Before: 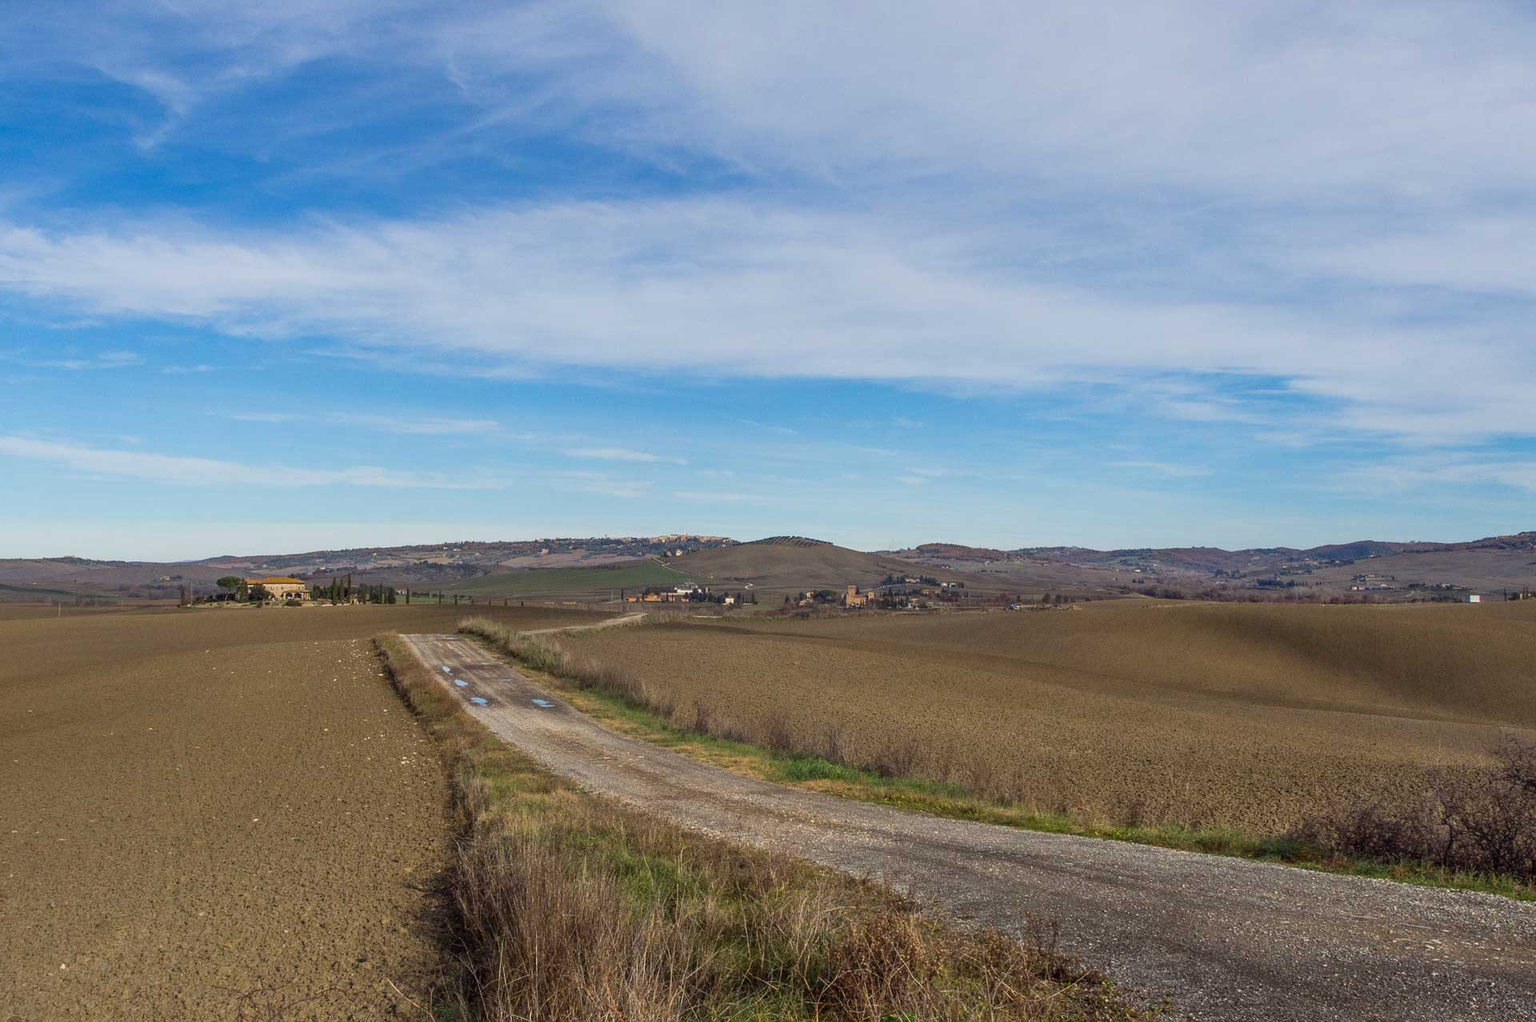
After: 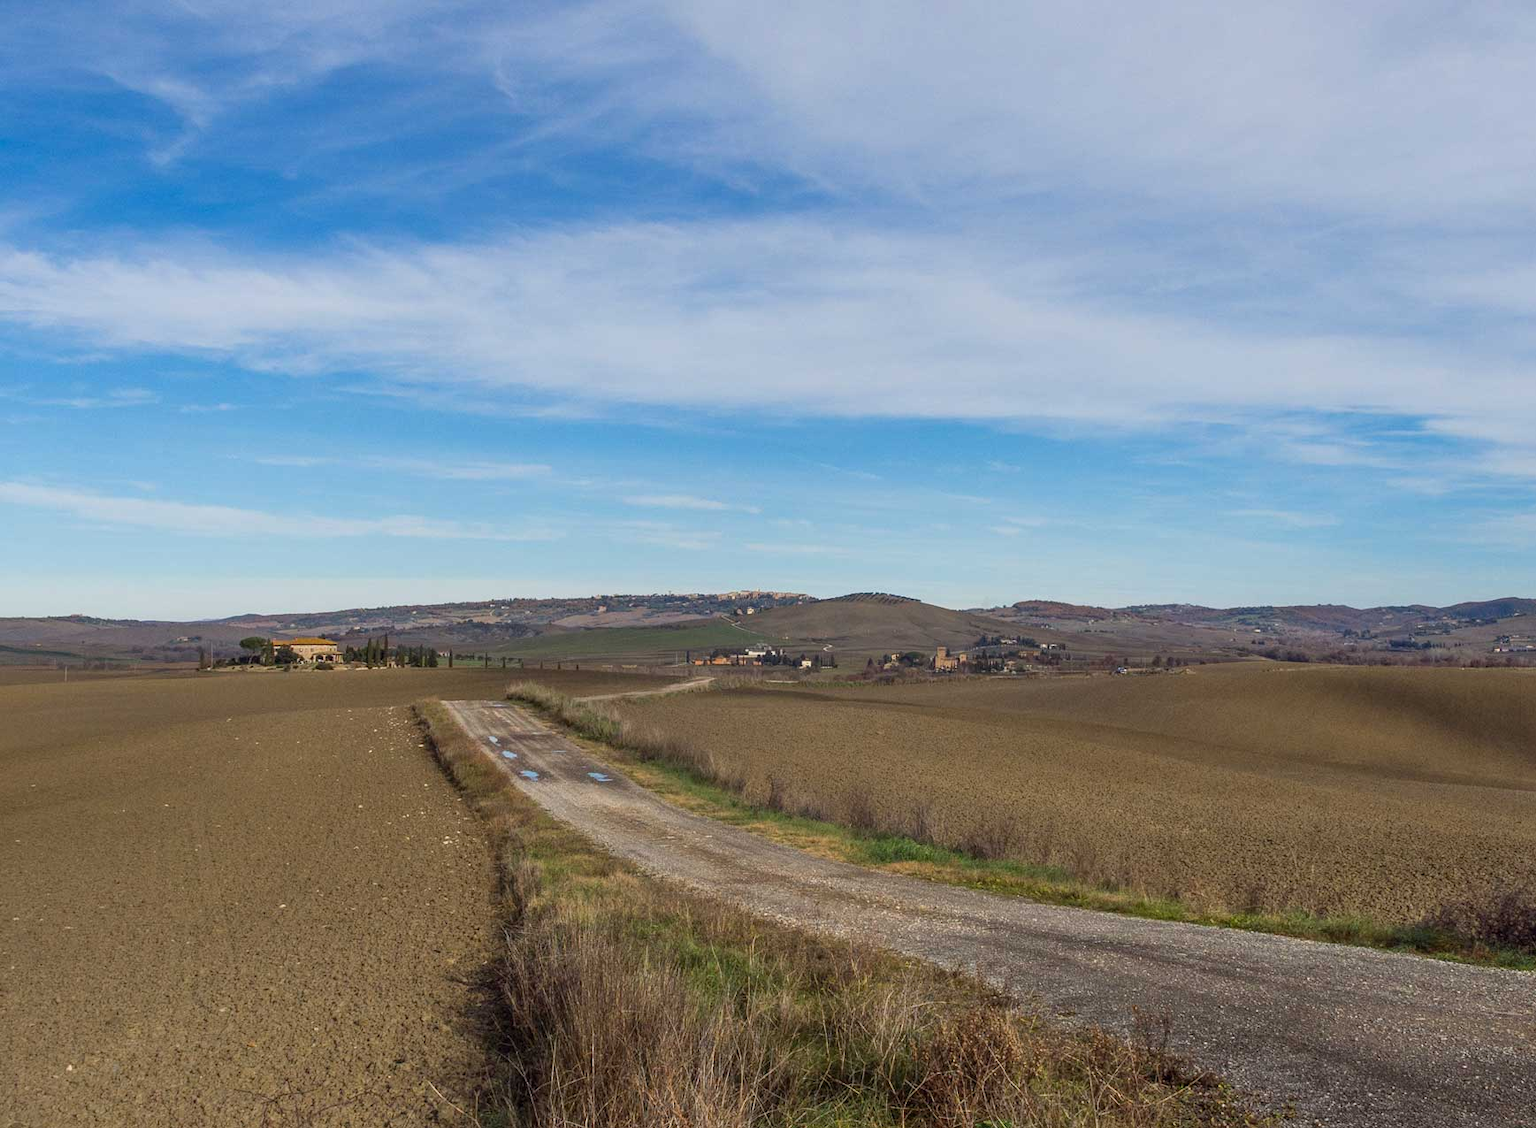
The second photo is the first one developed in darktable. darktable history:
crop: right 9.482%, bottom 0.047%
